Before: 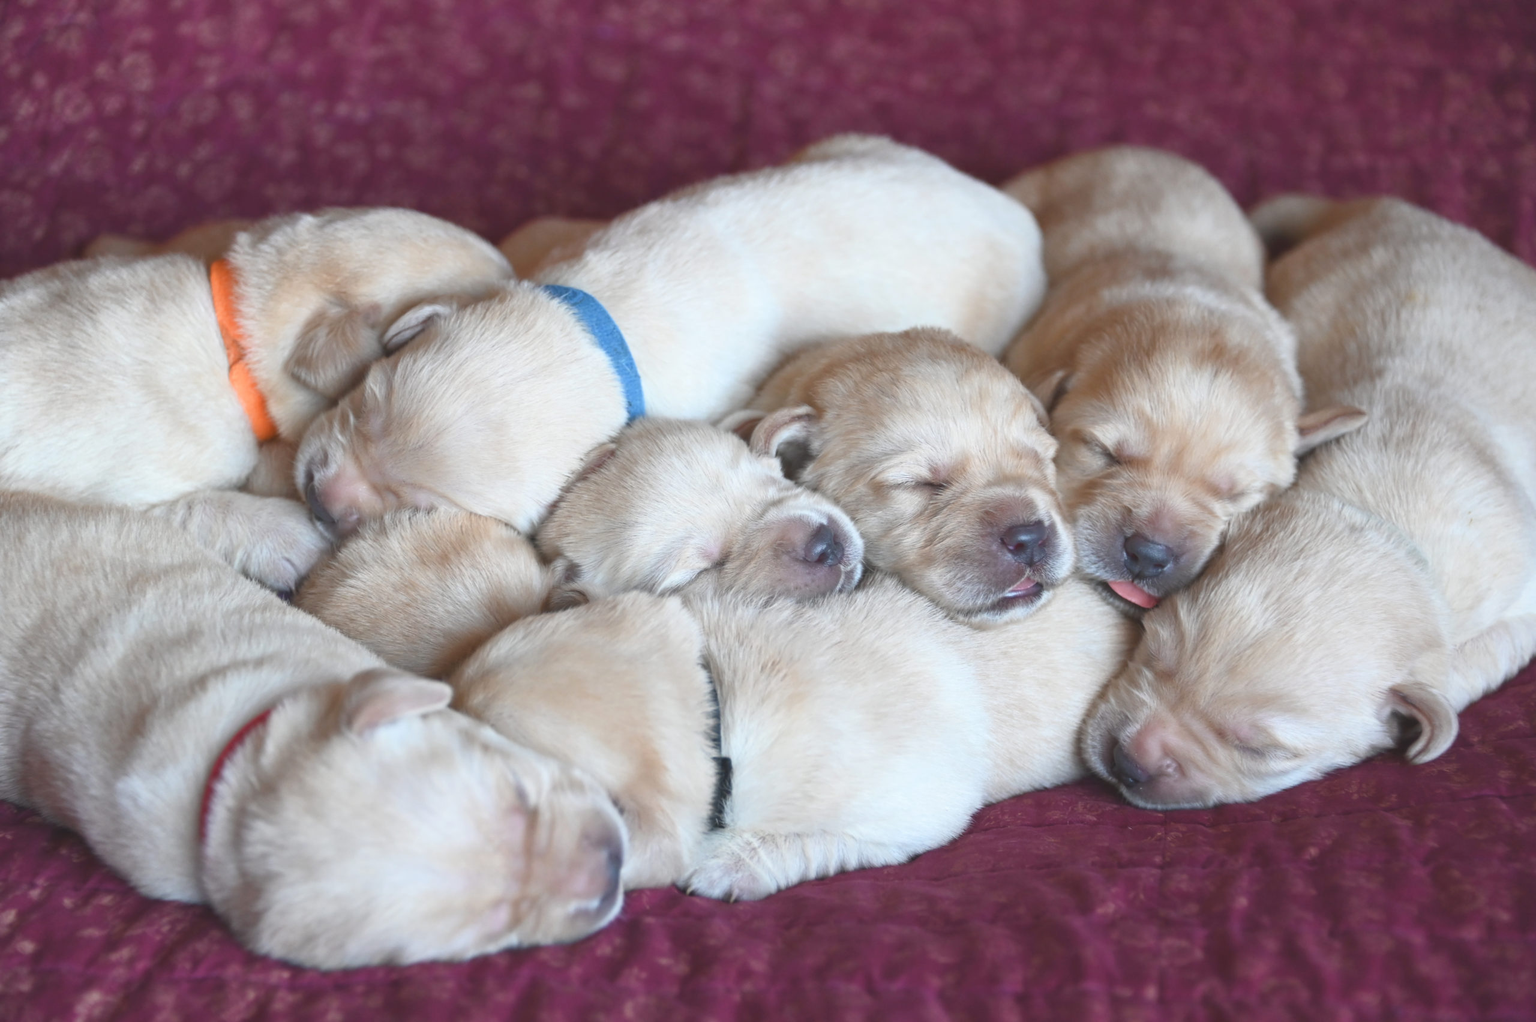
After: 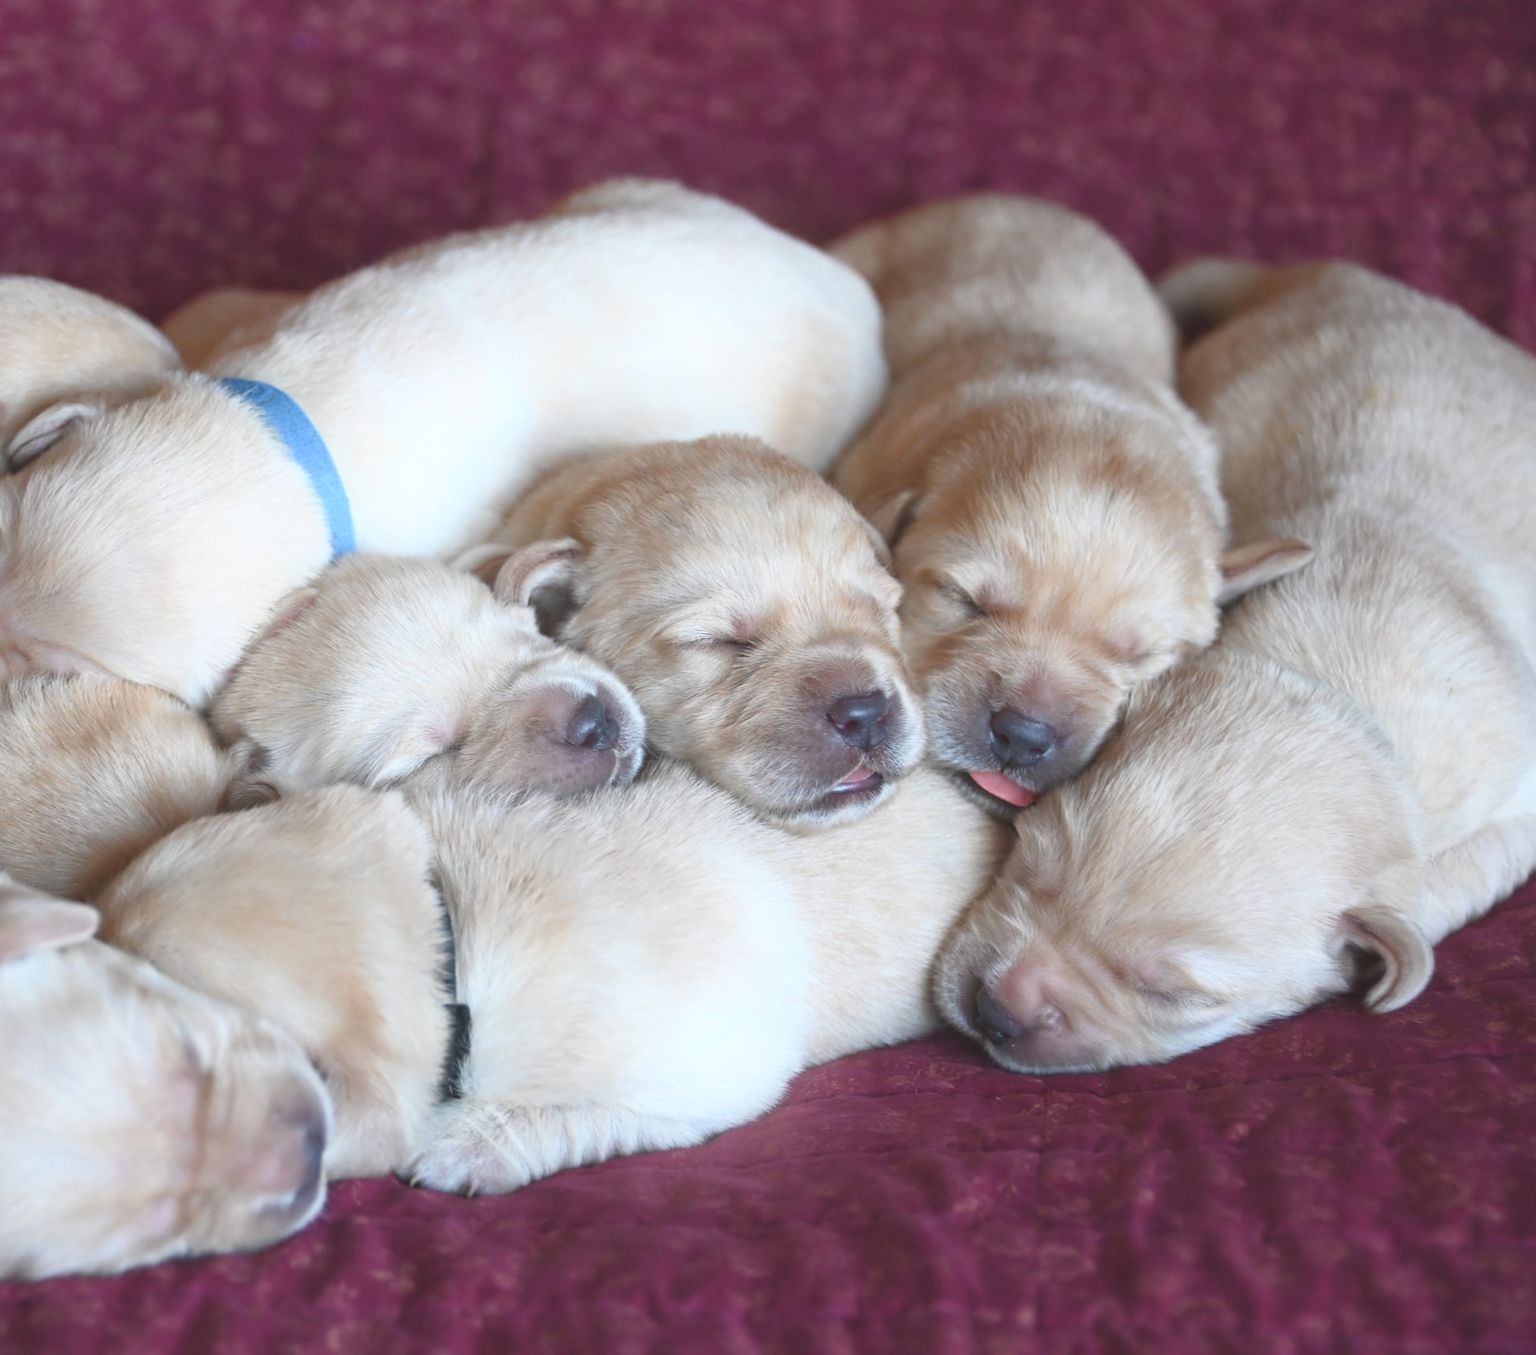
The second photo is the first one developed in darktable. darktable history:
crop and rotate: left 24.6%
bloom: size 15%, threshold 97%, strength 7%
